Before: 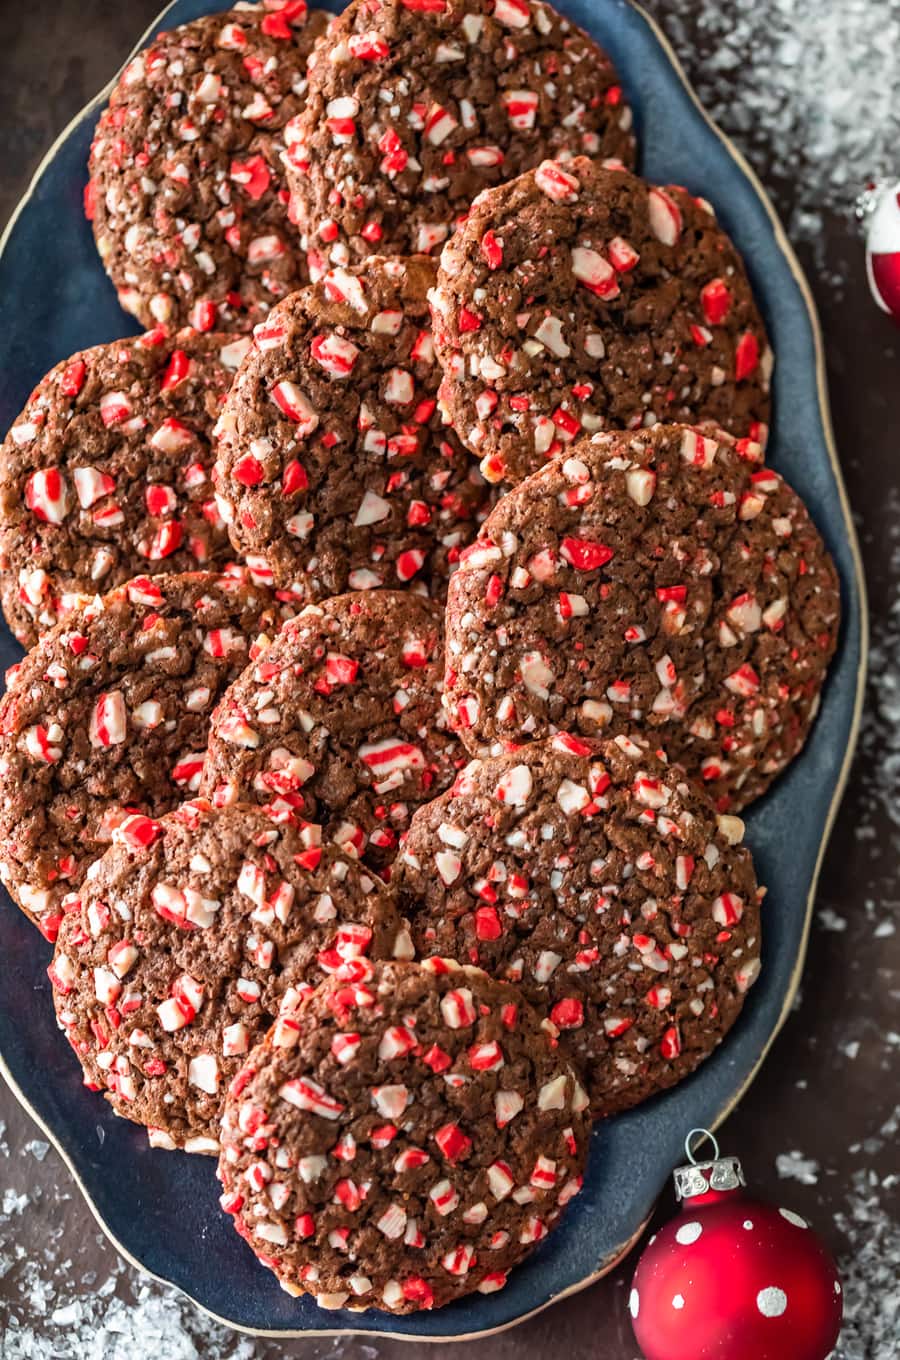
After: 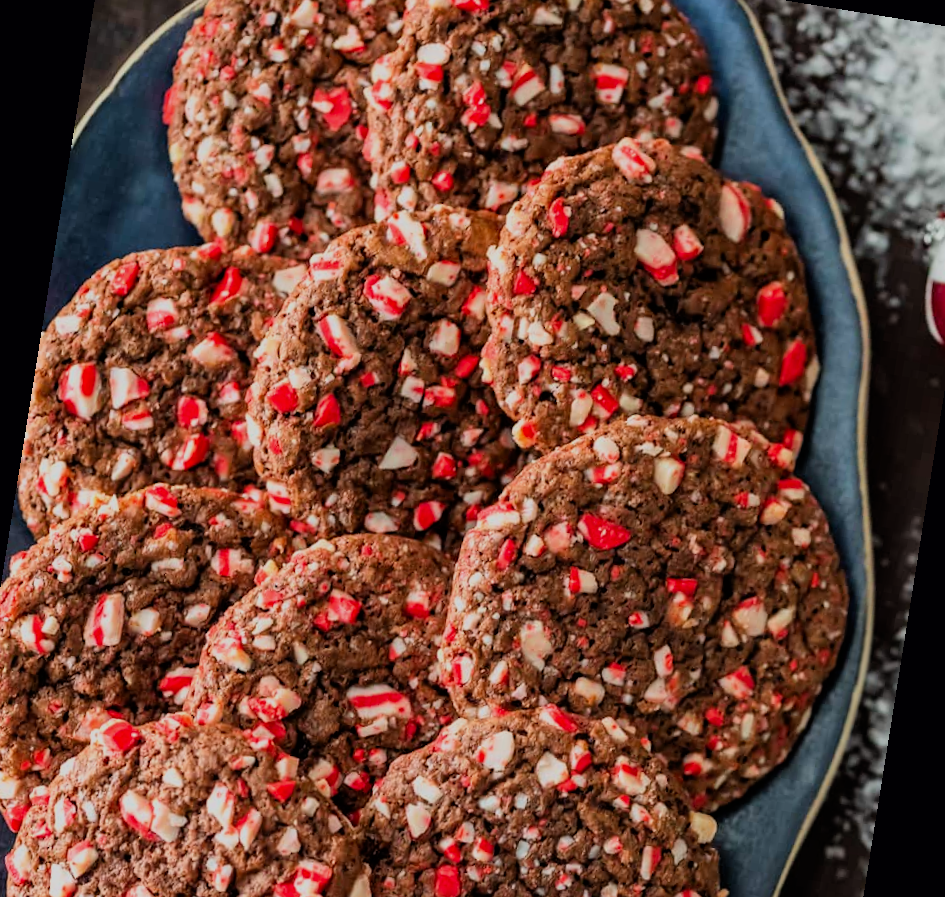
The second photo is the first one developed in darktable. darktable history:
exposure: exposure -0.04 EV, compensate highlight preservation false
color correction: saturation 1.1
rotate and perspective: rotation 9.12°, automatic cropping off
crop and rotate: left 9.345%, top 7.22%, right 4.982%, bottom 32.331%
filmic rgb: black relative exposure -7.65 EV, white relative exposure 4.56 EV, hardness 3.61, color science v6 (2022)
